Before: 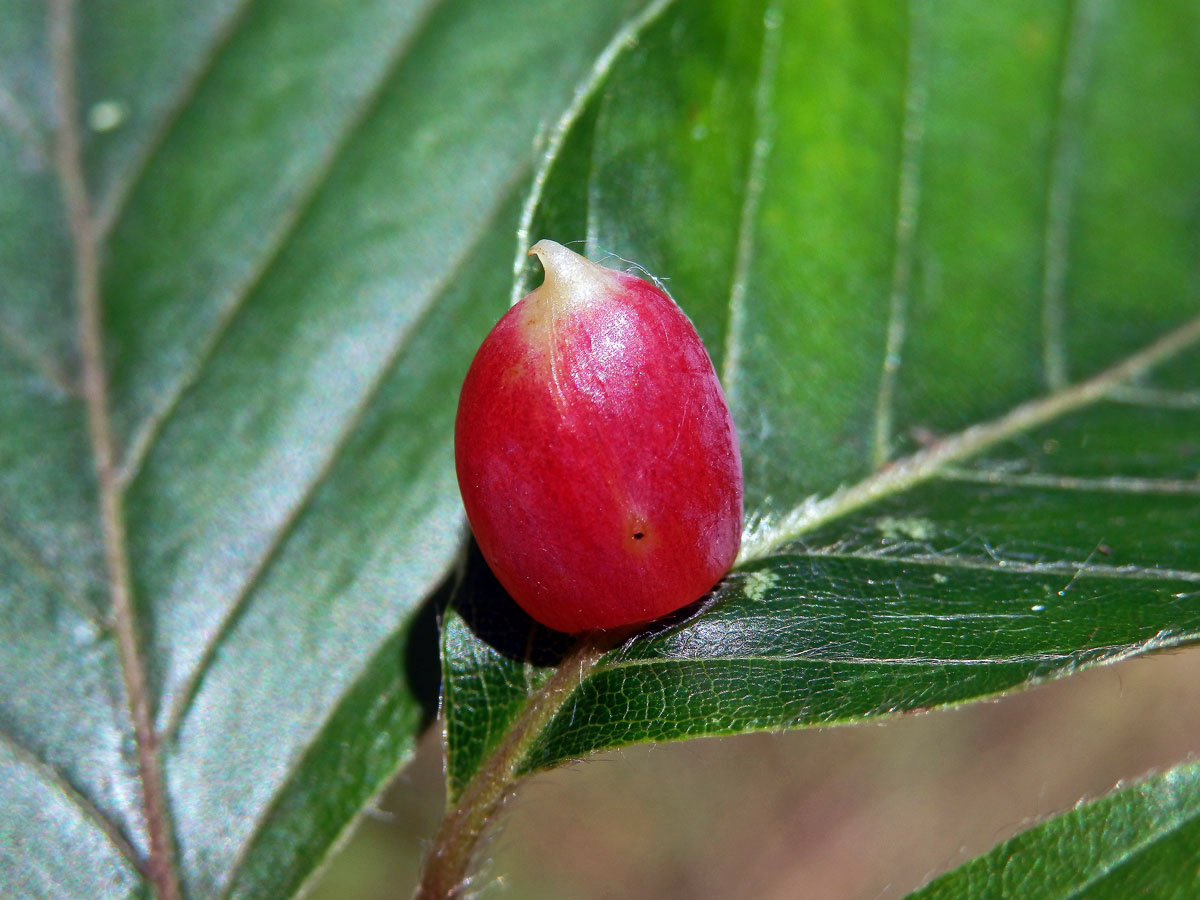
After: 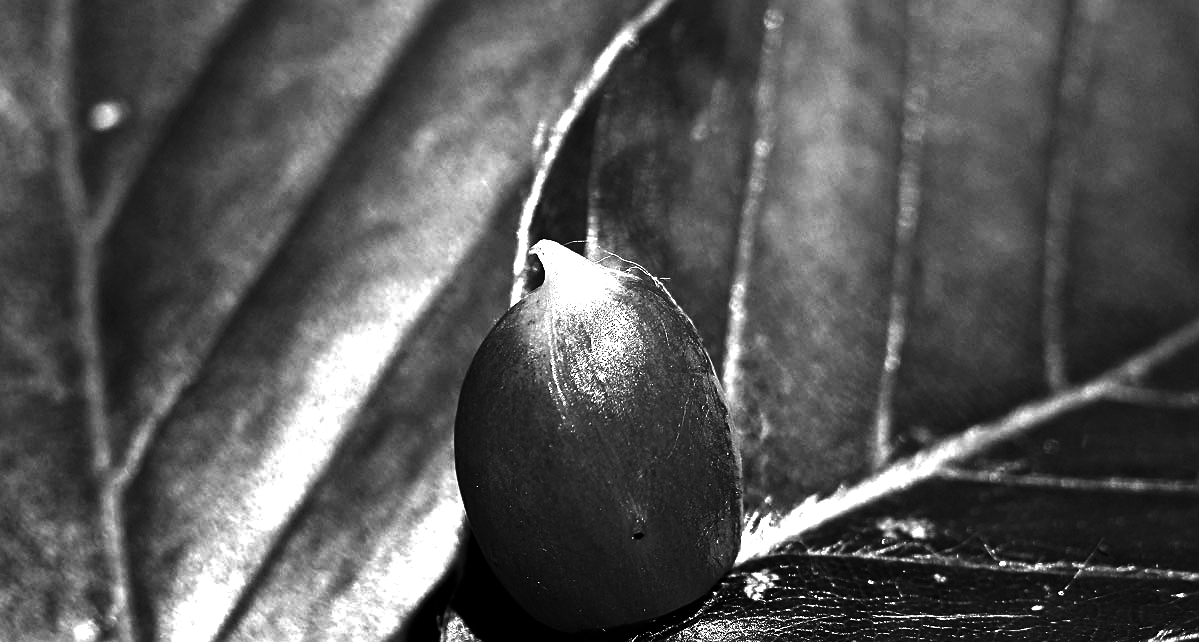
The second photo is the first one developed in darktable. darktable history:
crop: bottom 28.576%
sharpen: on, module defaults
contrast brightness saturation: contrast 0.02, brightness -1, saturation -1
exposure: black level correction 0, exposure 1.1 EV, compensate highlight preservation false
